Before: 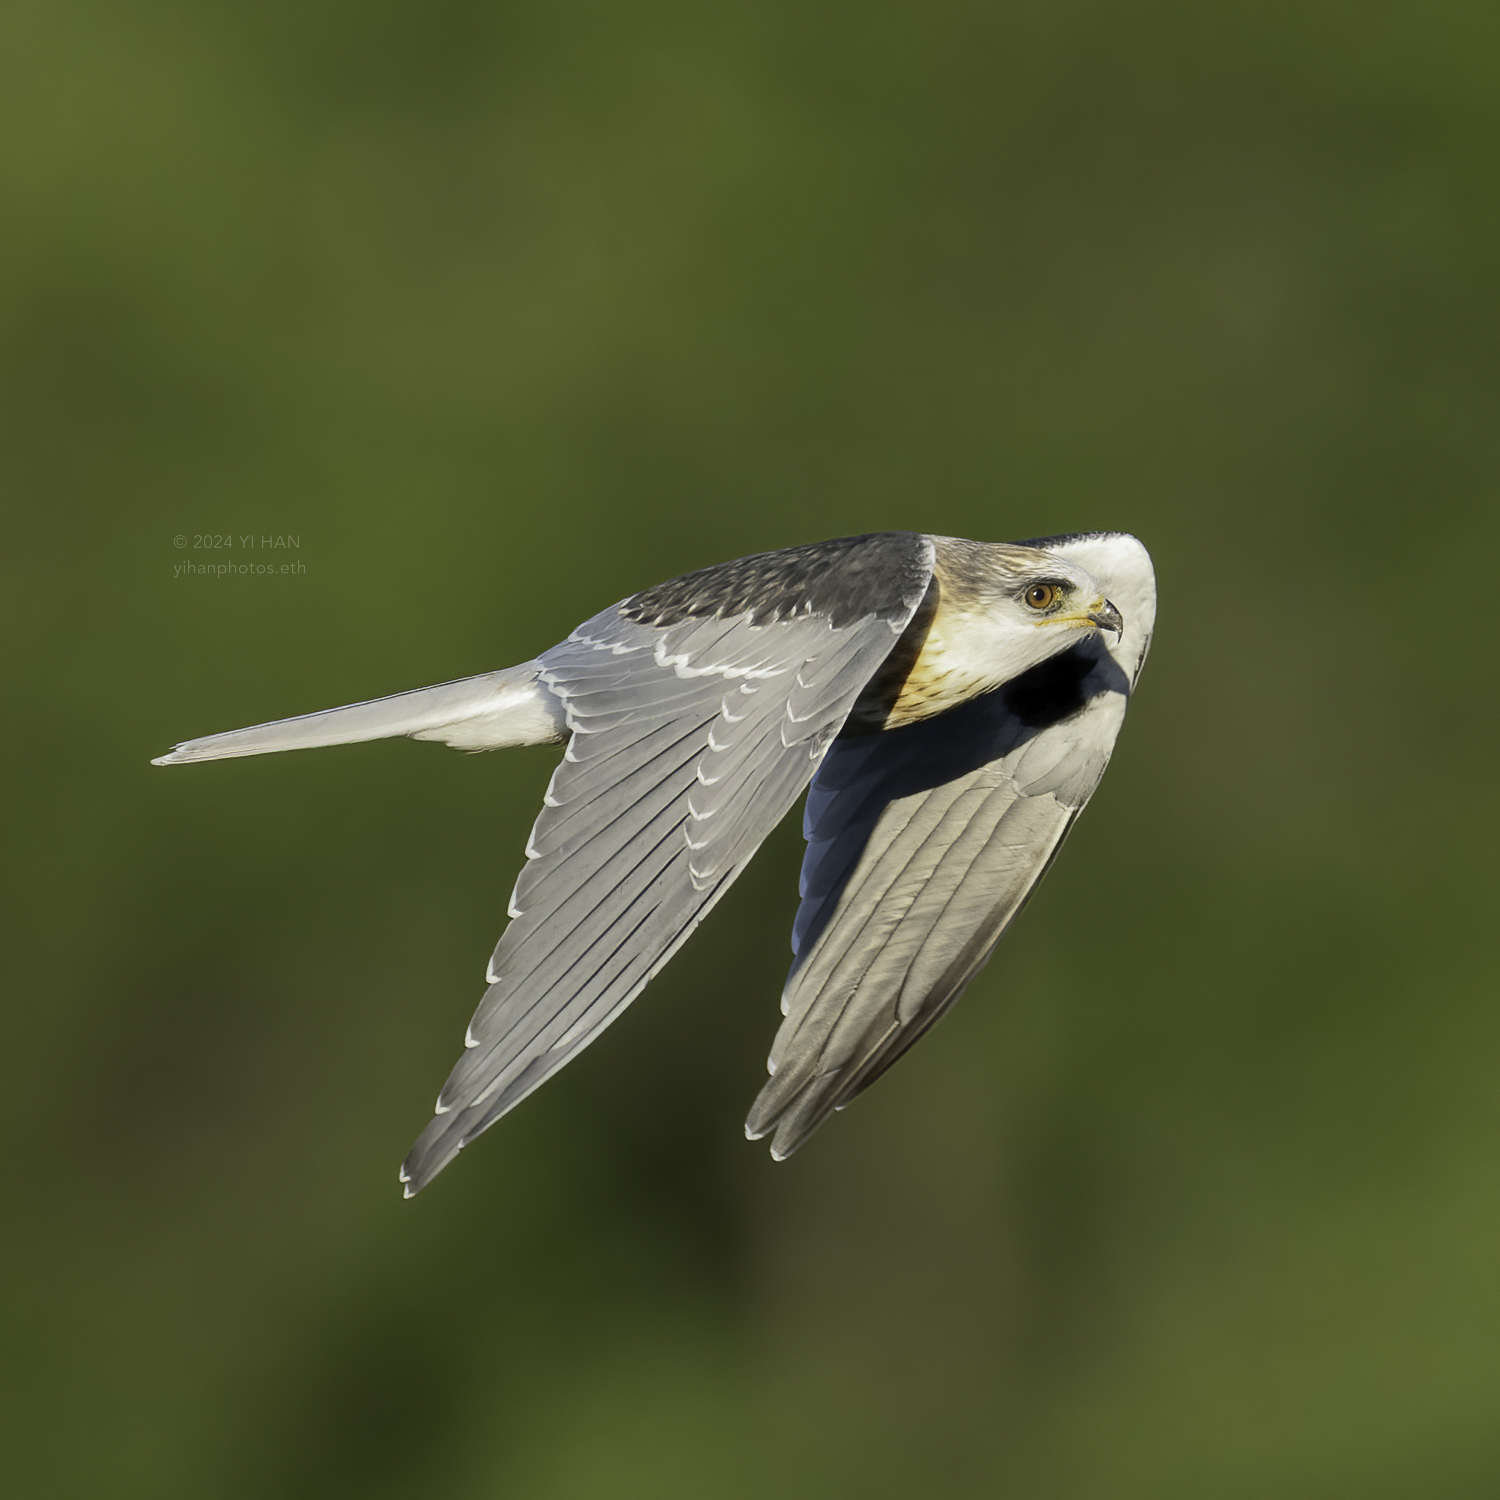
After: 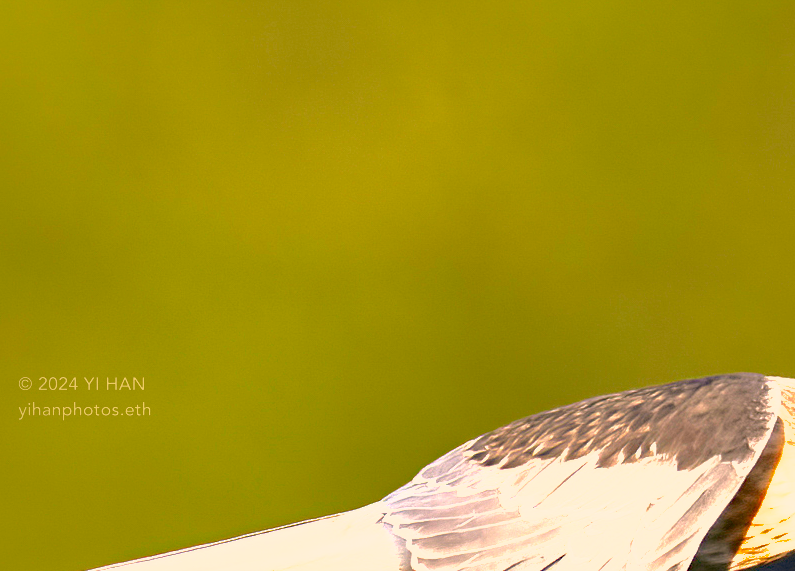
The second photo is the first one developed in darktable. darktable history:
color correction: highlights a* 20.39, highlights b* 19.69
exposure: black level correction 0, exposure 1.577 EV, compensate highlight preservation false
crop: left 10.334%, top 10.578%, right 36.637%, bottom 51.323%
haze removal: compatibility mode true, adaptive false
shadows and highlights: shadows 39.52, highlights -59.72
color balance rgb: global offset › luminance -0.352%, linear chroma grading › shadows -1.684%, linear chroma grading › highlights -14.004%, linear chroma grading › global chroma -9.364%, linear chroma grading › mid-tones -9.589%, perceptual saturation grading › global saturation 16.863%, global vibrance 16.725%, saturation formula JzAzBz (2021)
